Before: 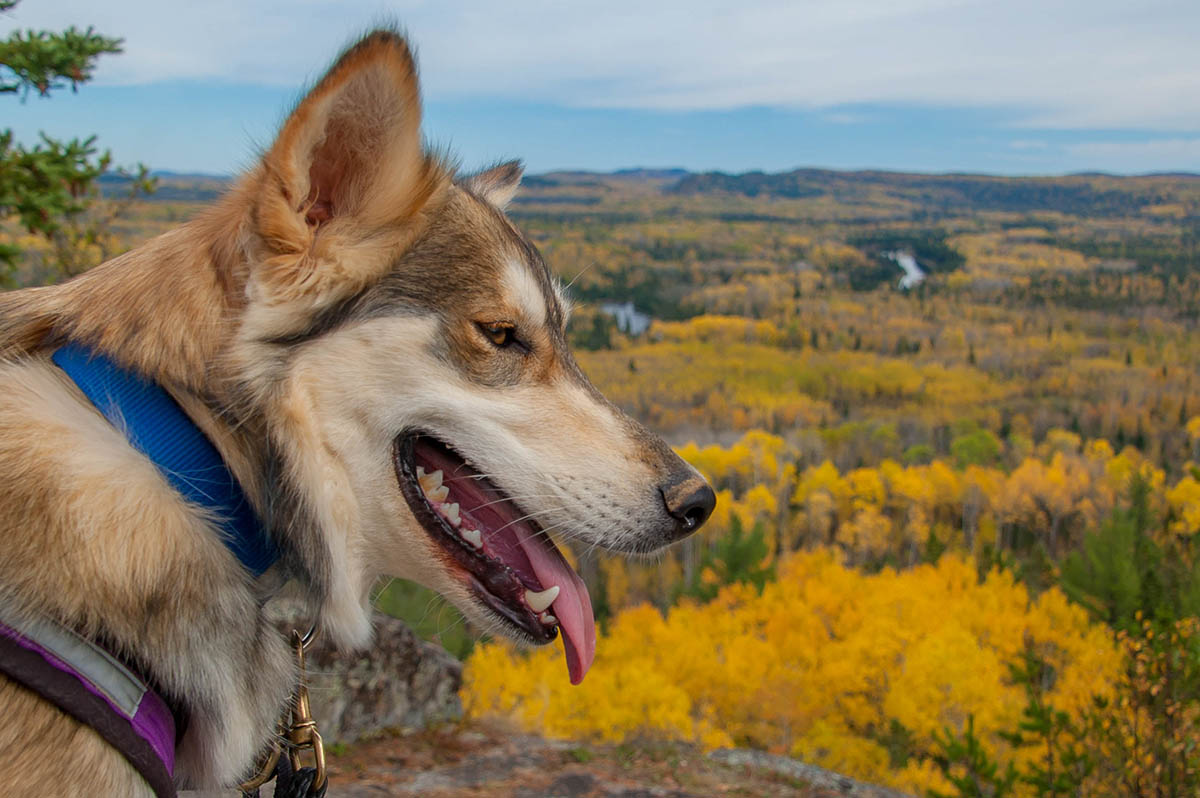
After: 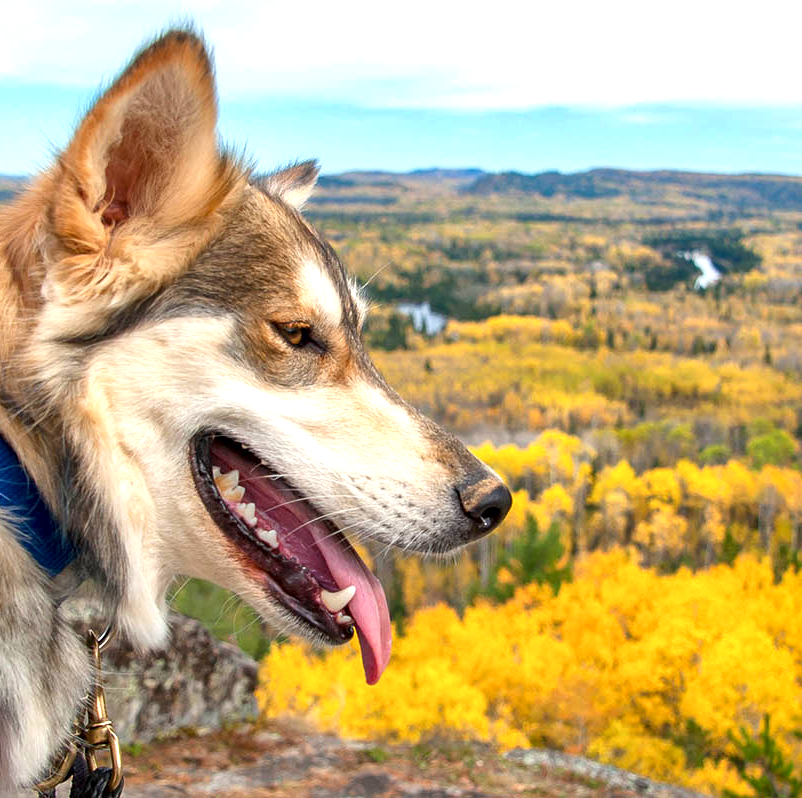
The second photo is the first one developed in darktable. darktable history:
local contrast: mode bilateral grid, contrast 21, coarseness 51, detail 149%, midtone range 0.2
exposure: black level correction 0.001, exposure 1.116 EV, compensate highlight preservation false
crop: left 17.007%, right 16.153%
